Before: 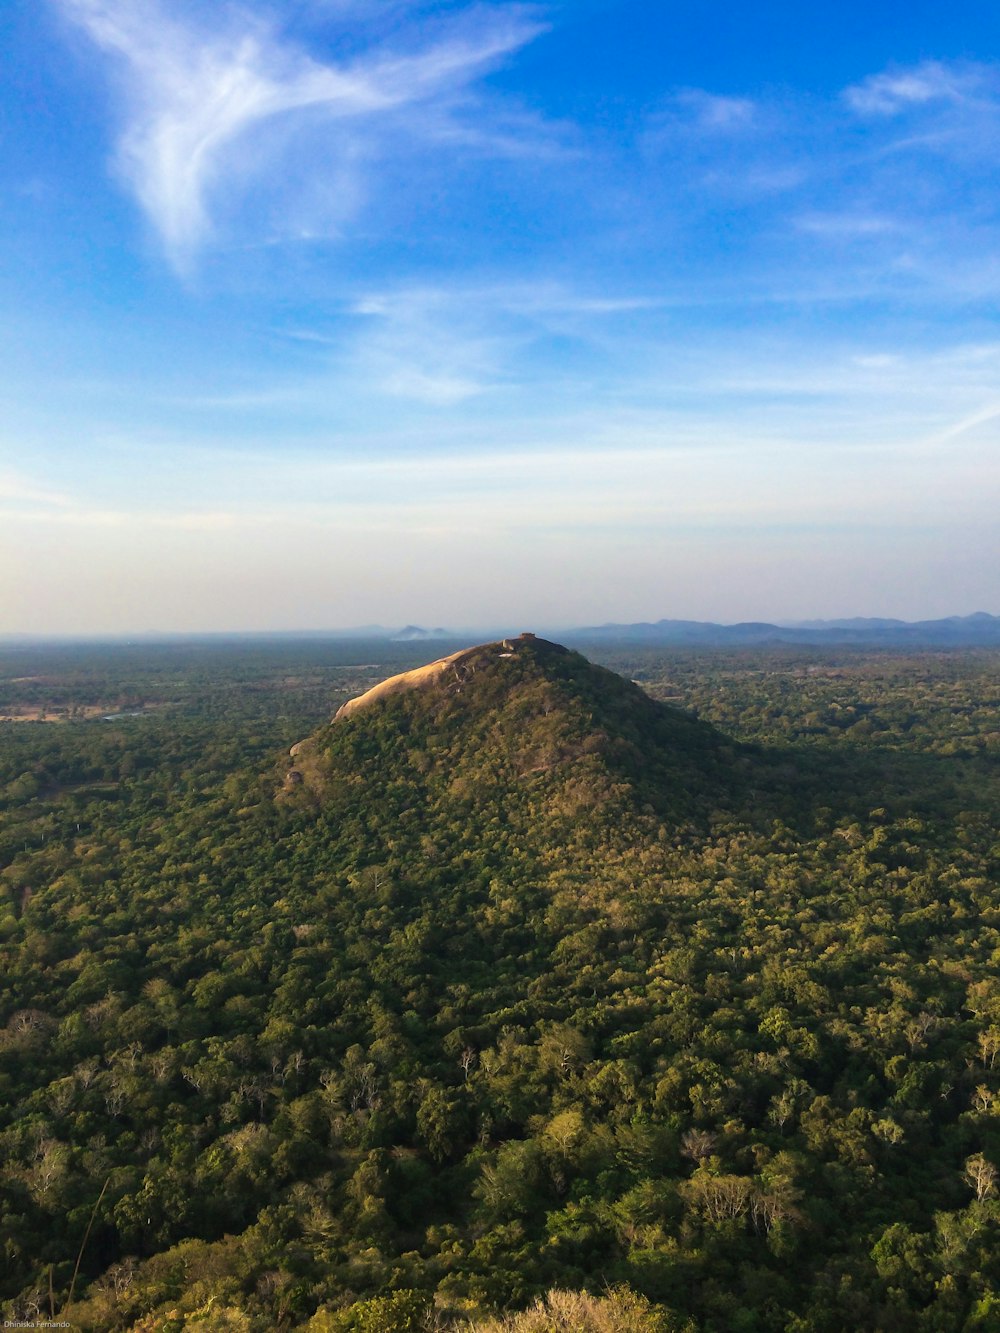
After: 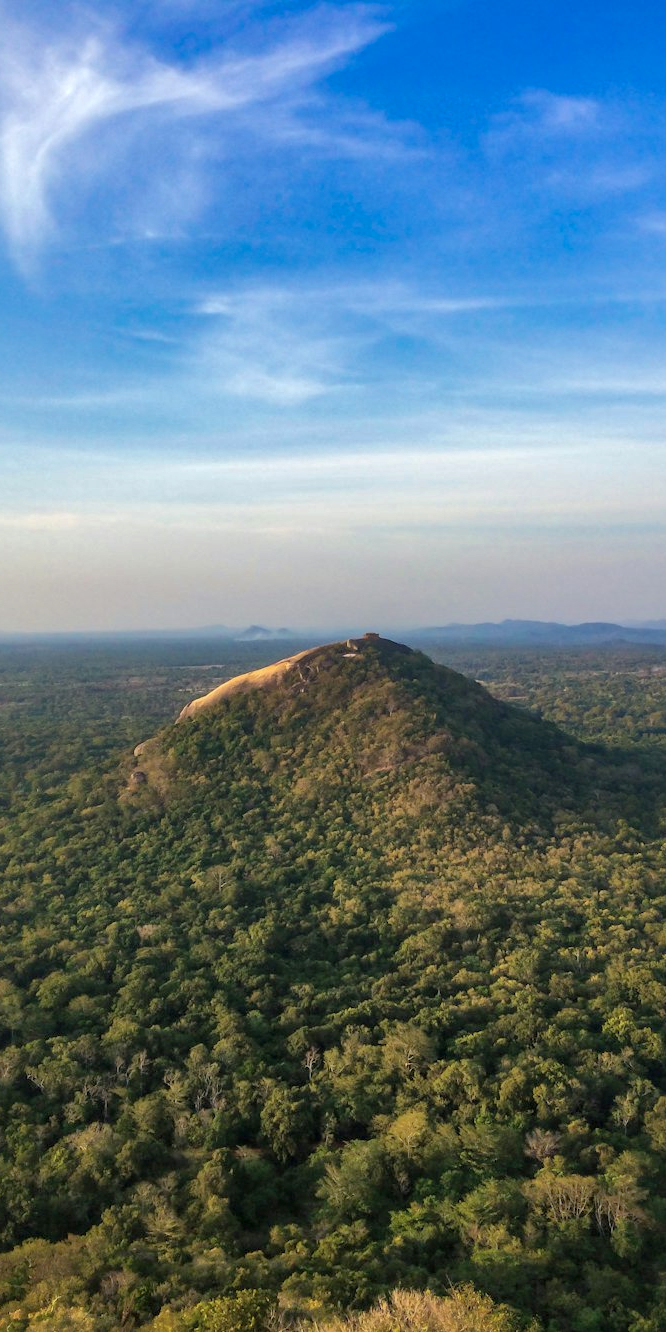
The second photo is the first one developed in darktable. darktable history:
shadows and highlights: on, module defaults
crop and rotate: left 15.618%, right 17.72%
local contrast: on, module defaults
